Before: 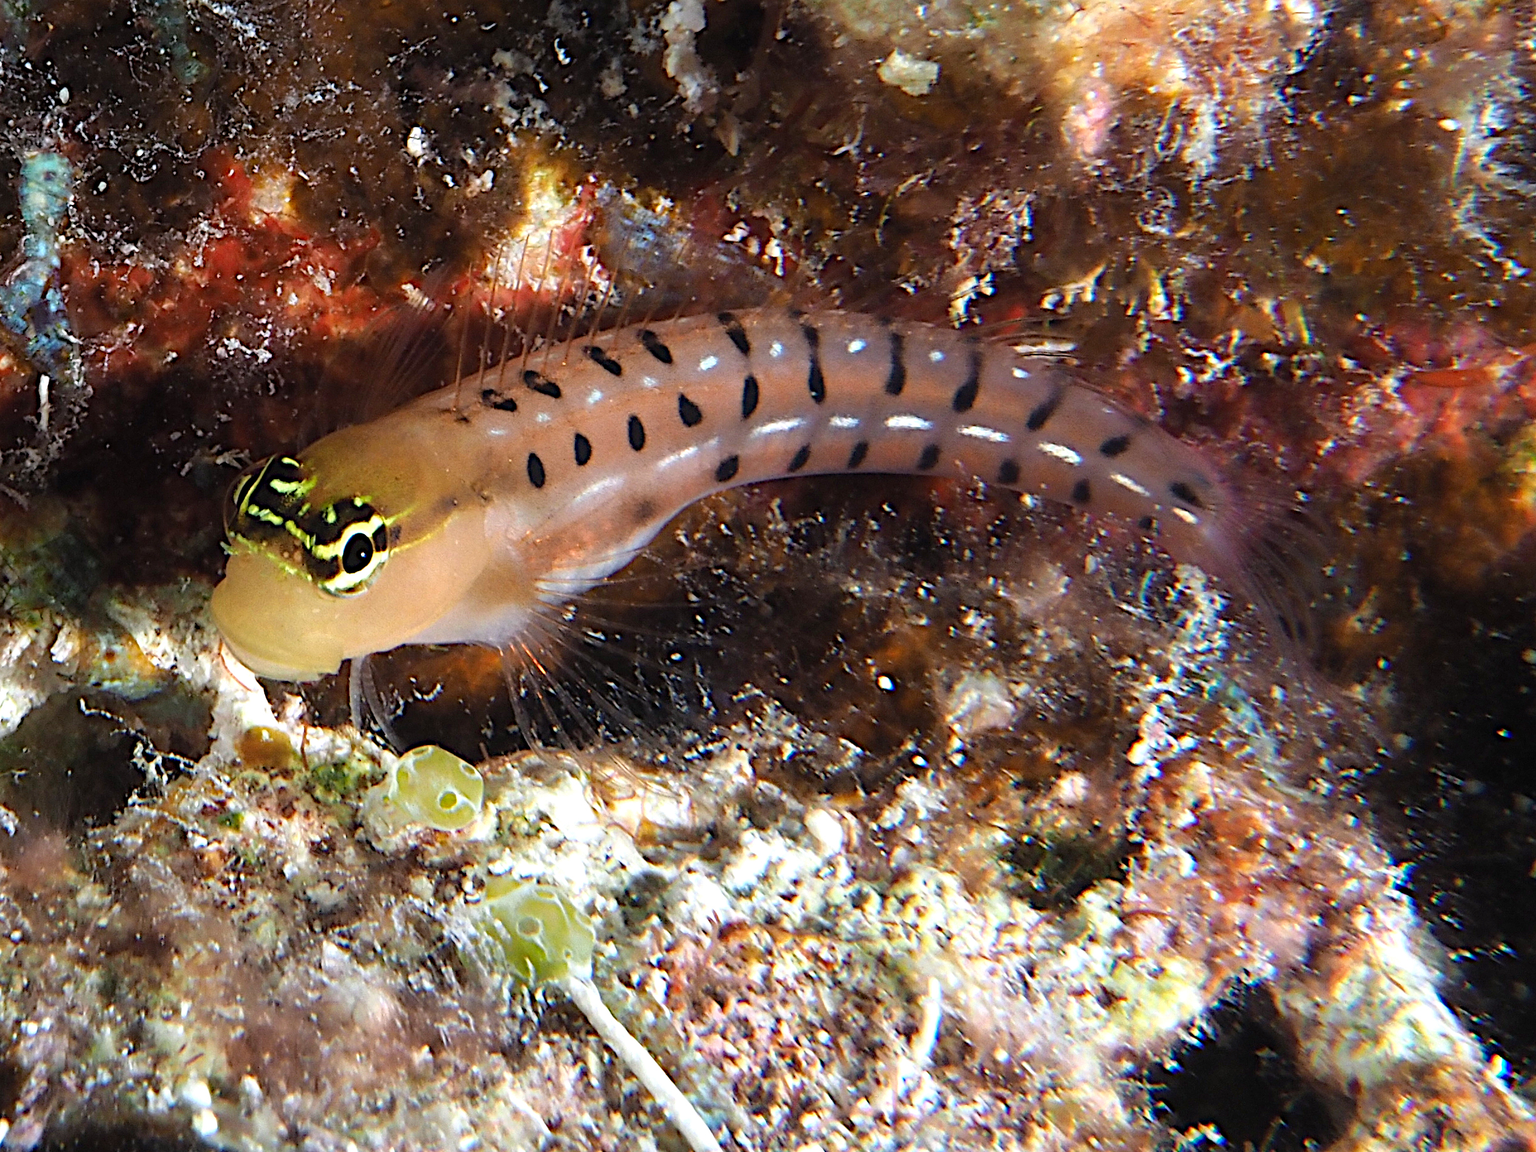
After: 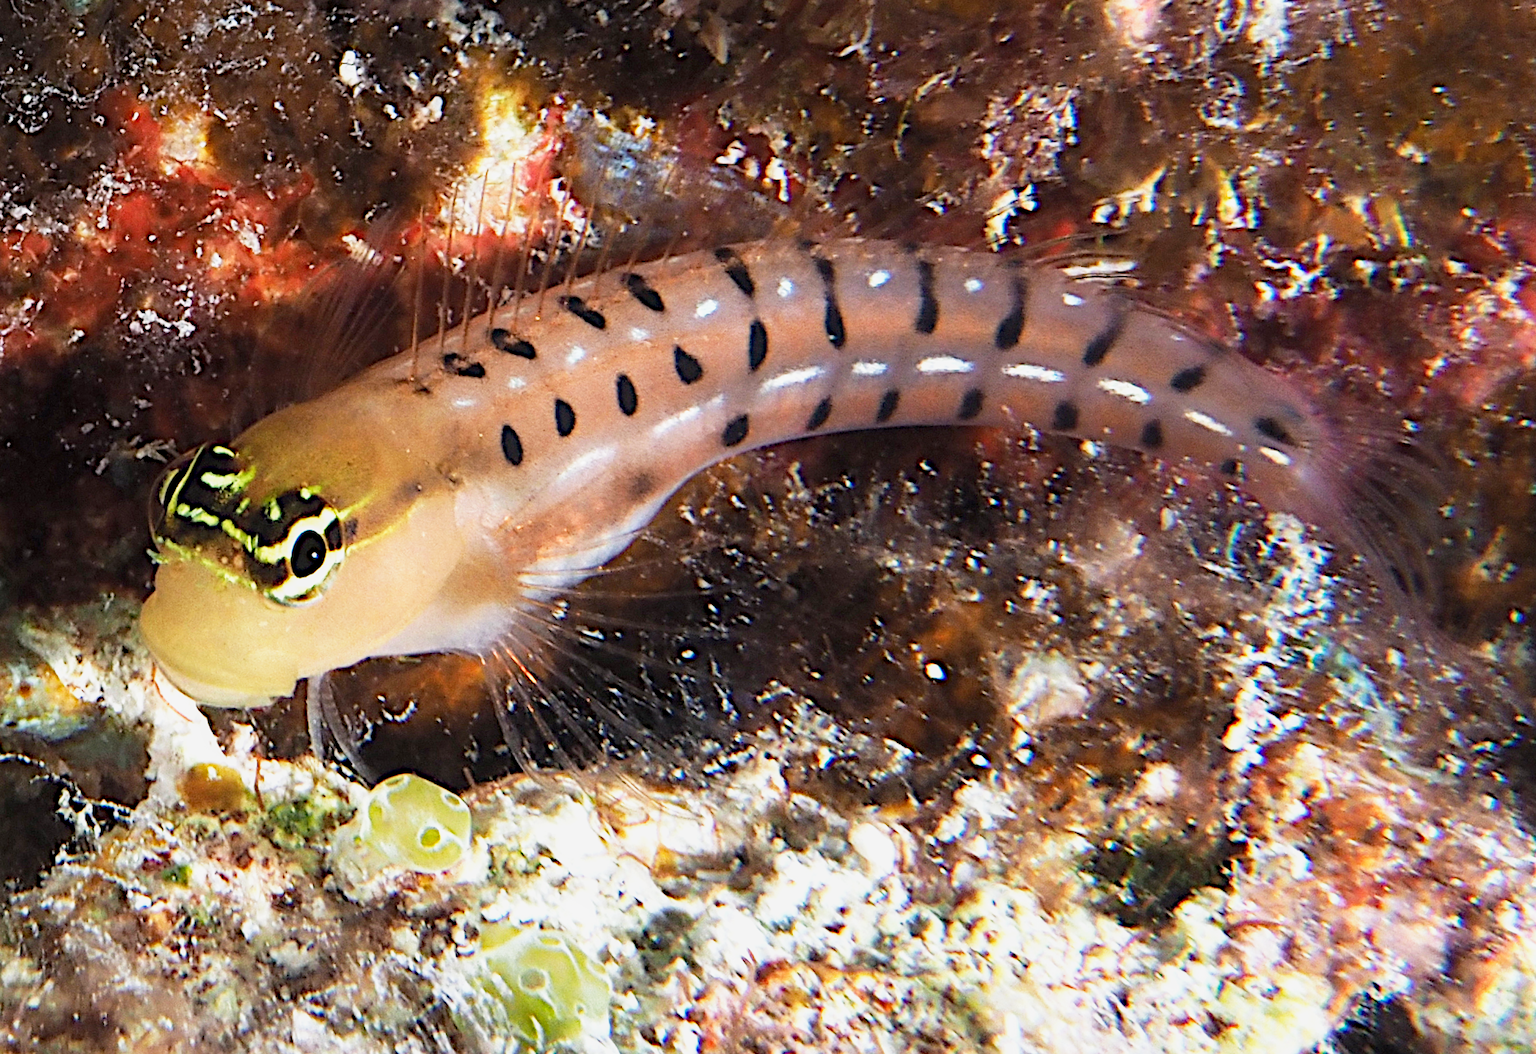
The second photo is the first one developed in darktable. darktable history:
crop: left 7.856%, top 11.836%, right 10.12%, bottom 15.387%
base curve: curves: ch0 [(0, 0) (0.088, 0.125) (0.176, 0.251) (0.354, 0.501) (0.613, 0.749) (1, 0.877)], preserve colors none
rotate and perspective: rotation -3.18°, automatic cropping off
local contrast: highlights 100%, shadows 100%, detail 120%, midtone range 0.2
